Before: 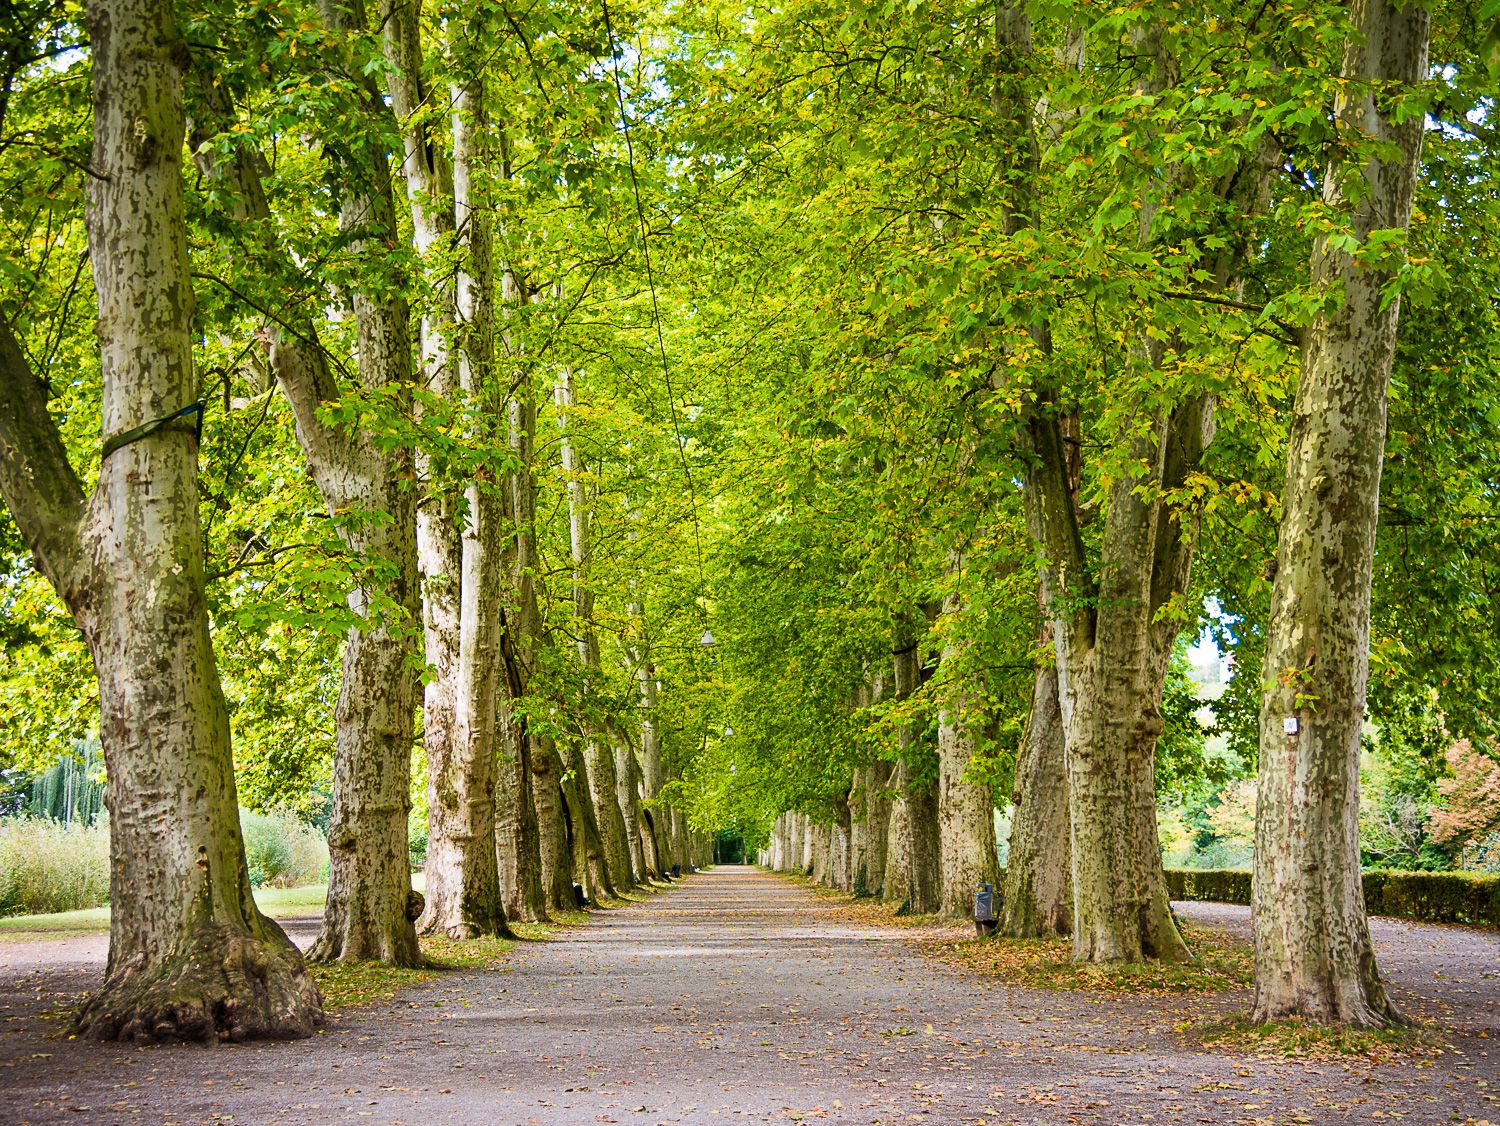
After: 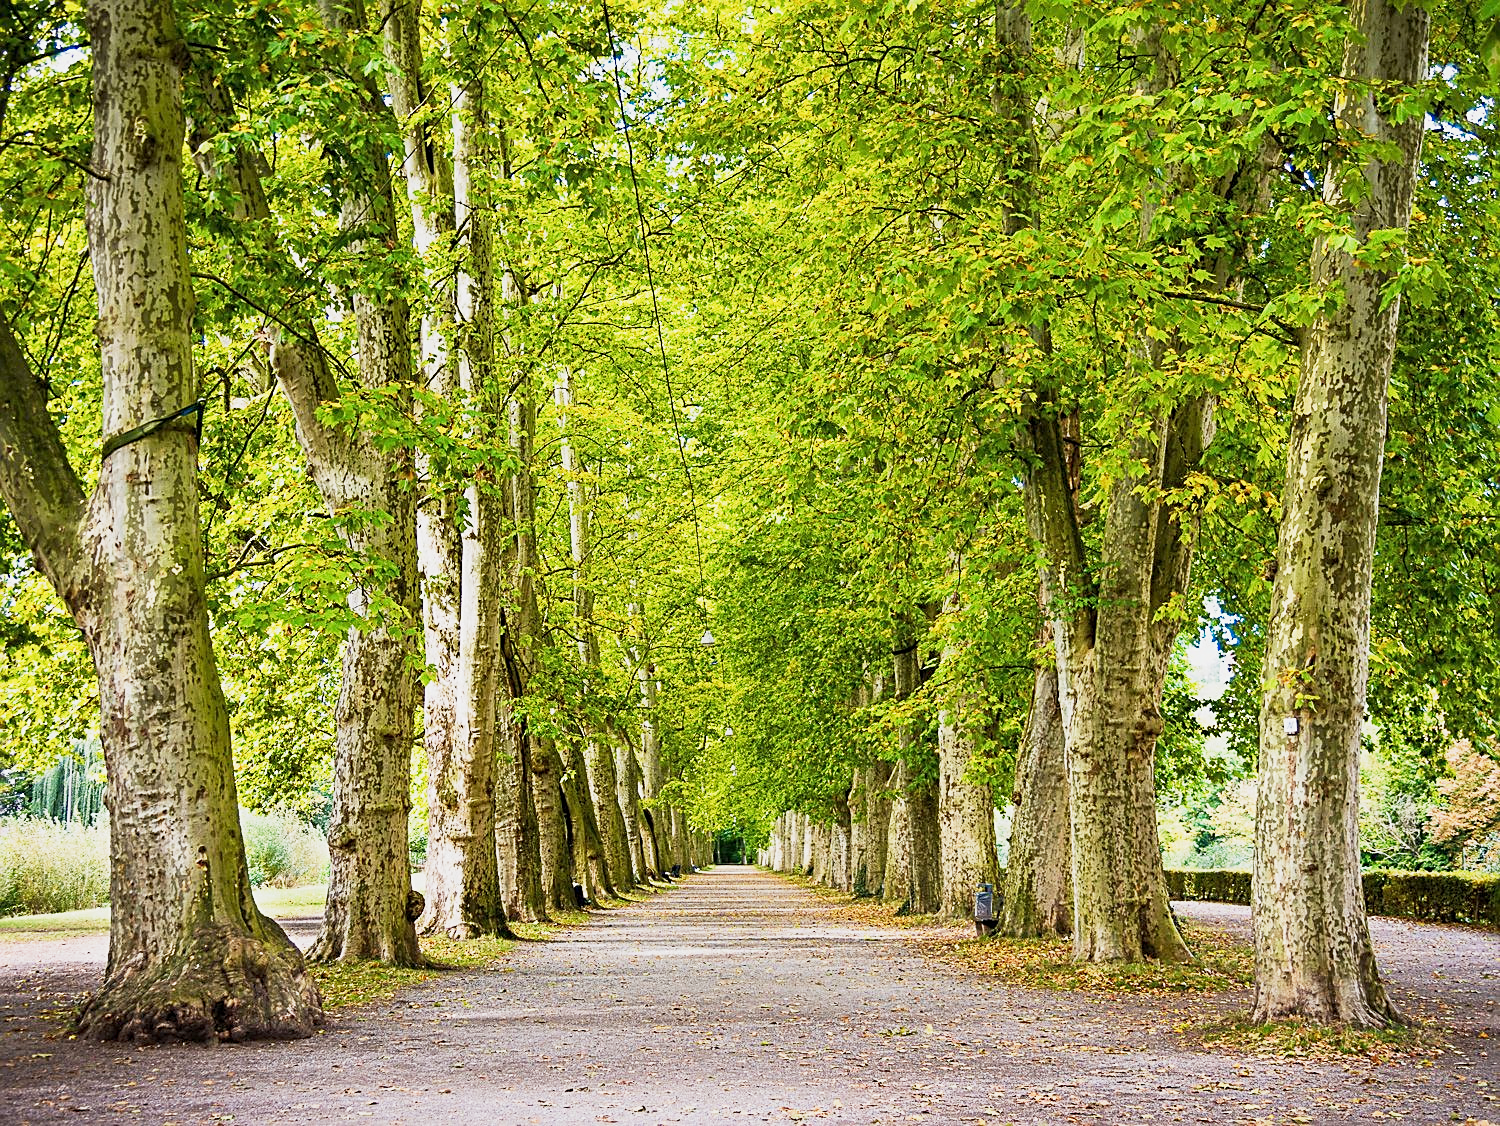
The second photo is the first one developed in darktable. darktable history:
base curve: curves: ch0 [(0, 0) (0.088, 0.125) (0.176, 0.251) (0.354, 0.501) (0.613, 0.749) (1, 0.877)], preserve colors none
sharpen: on, module defaults
